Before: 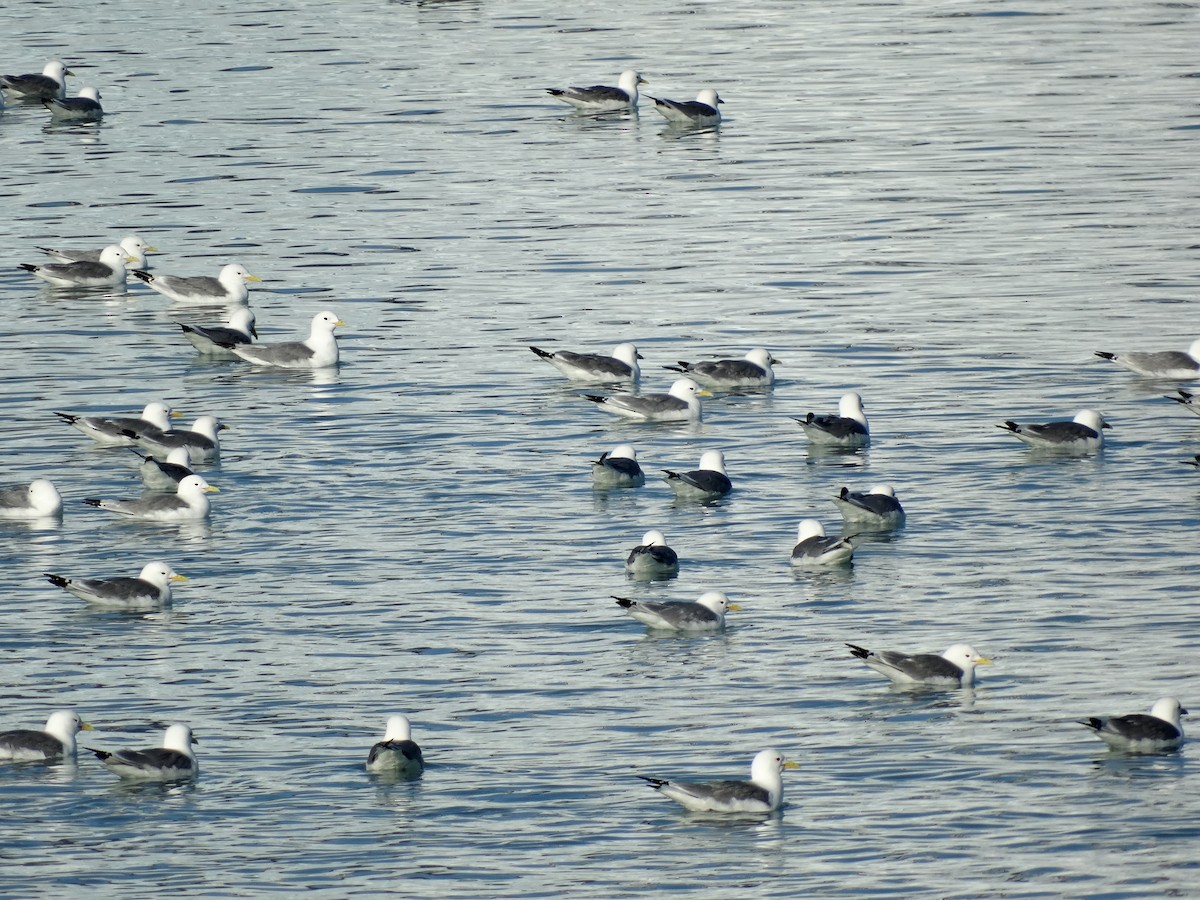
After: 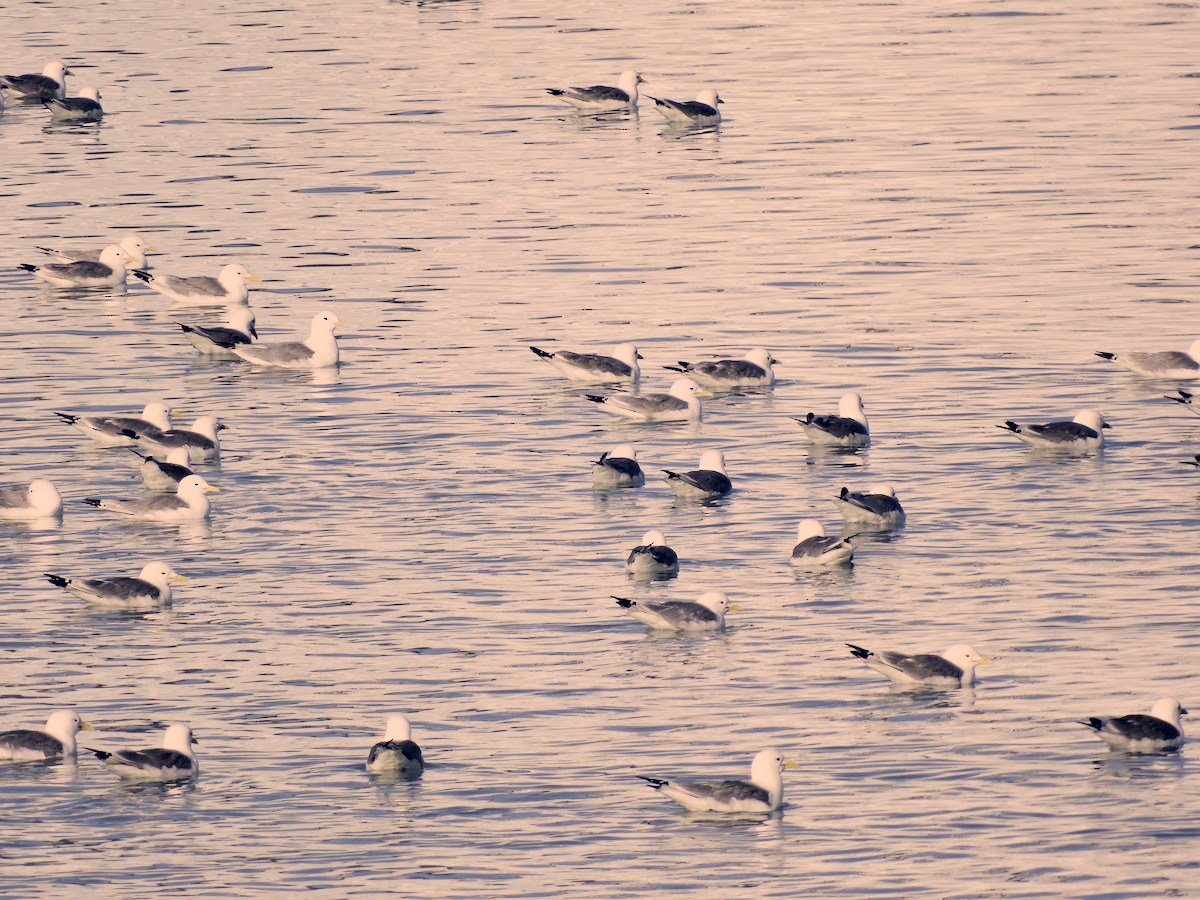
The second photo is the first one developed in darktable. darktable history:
color correction: highlights a* 20.13, highlights b* 27.69, shadows a* 3.36, shadows b* -16.85, saturation 0.745
filmic rgb: black relative exposure -7.36 EV, white relative exposure 5.08 EV, hardness 3.22, color science v4 (2020)
exposure: black level correction 0, exposure 0.703 EV, compensate highlight preservation false
